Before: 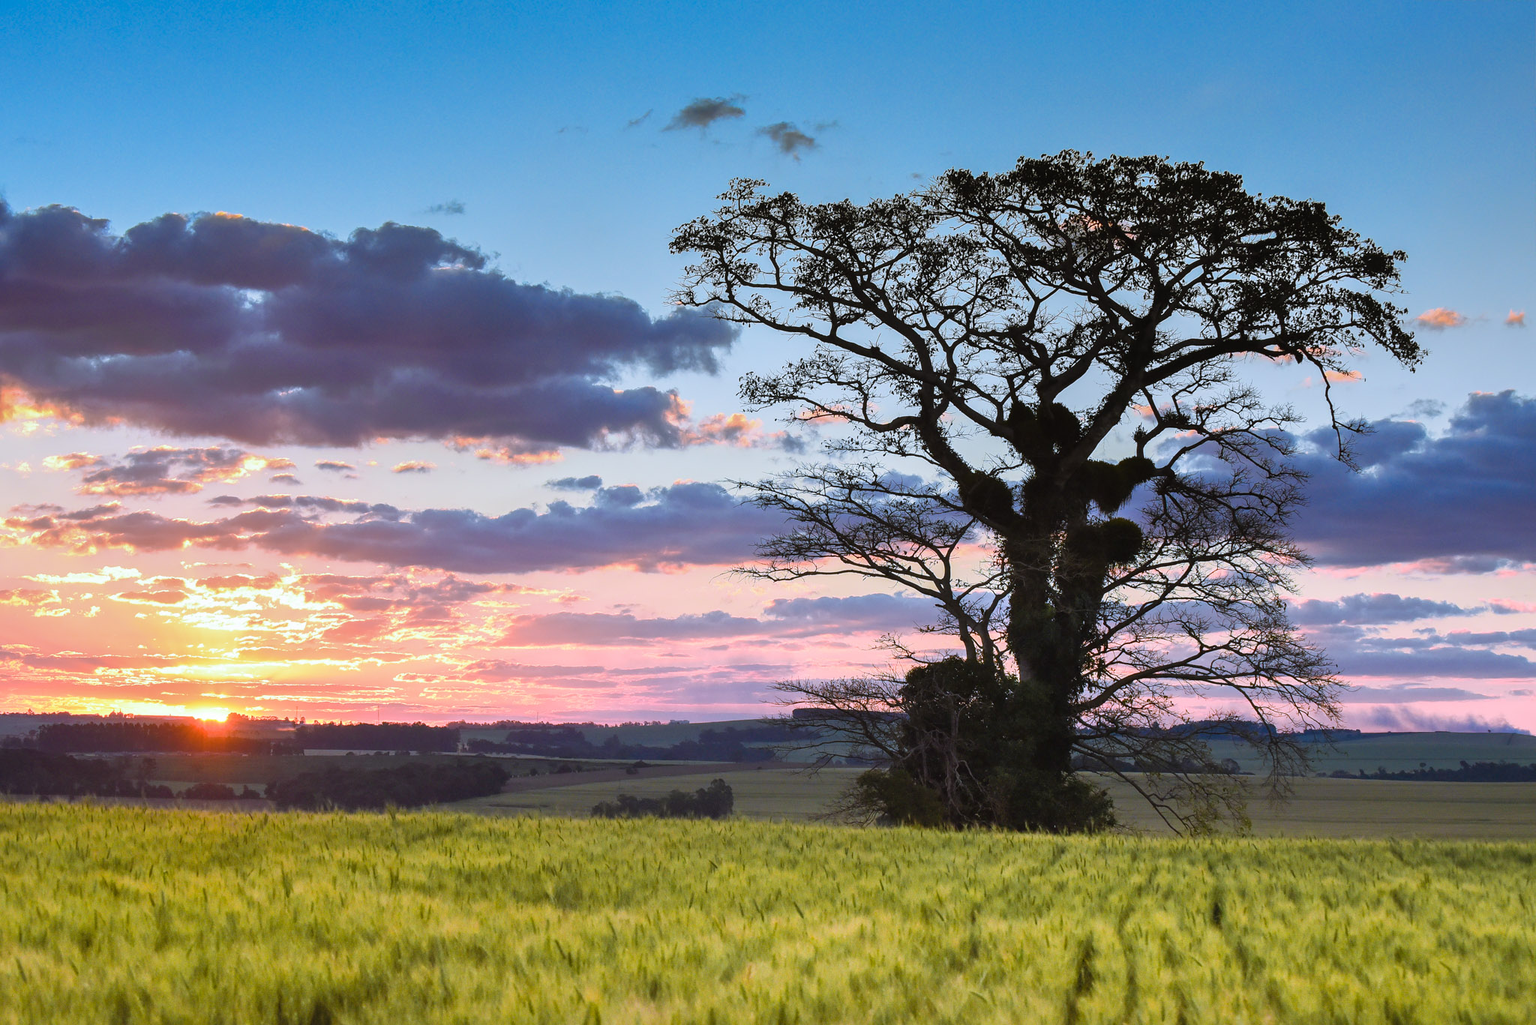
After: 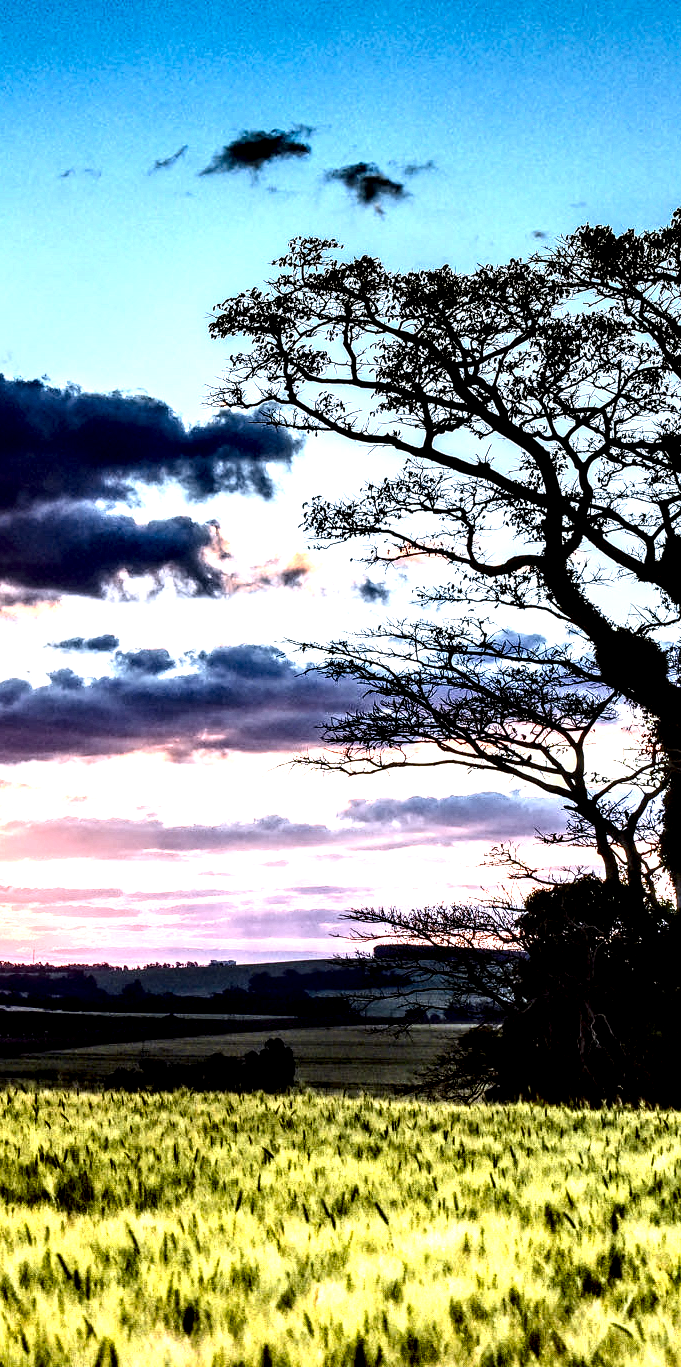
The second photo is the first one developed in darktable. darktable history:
local contrast: highlights 115%, shadows 42%, detail 293%
contrast brightness saturation: contrast 0.4, brightness 0.05, saturation 0.25
exposure: exposure -0.04 EV, compensate highlight preservation false
crop: left 33.36%, right 33.36%
